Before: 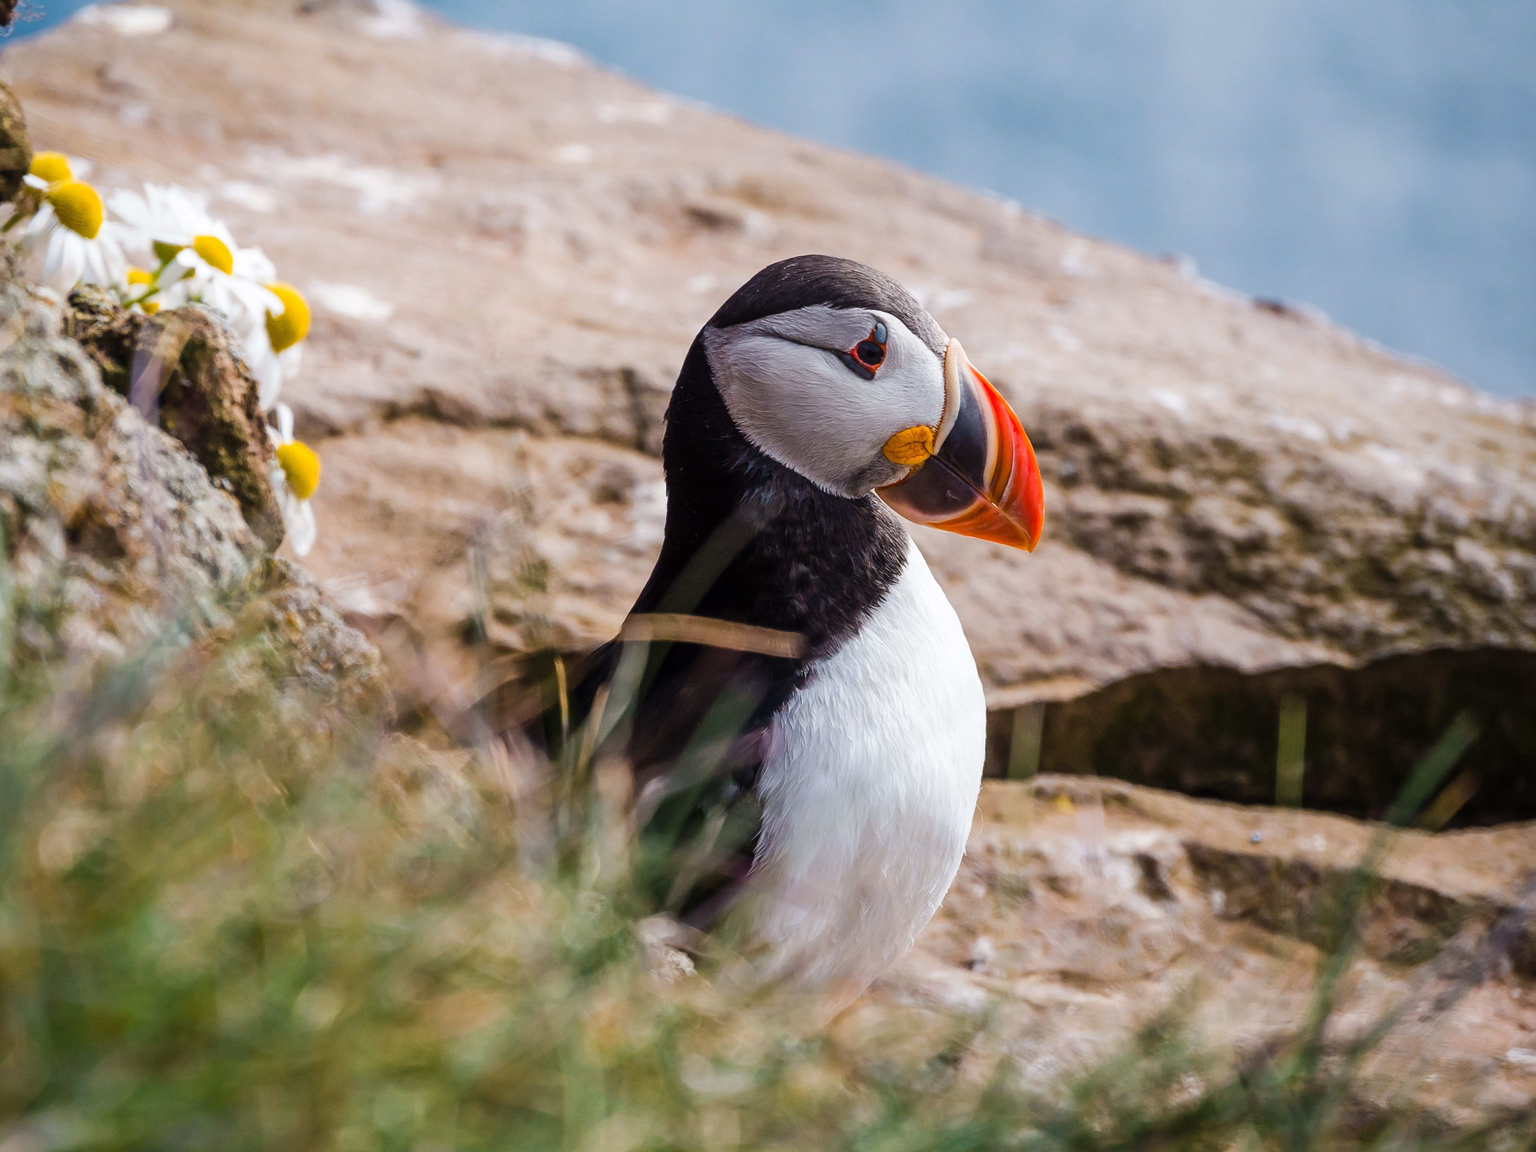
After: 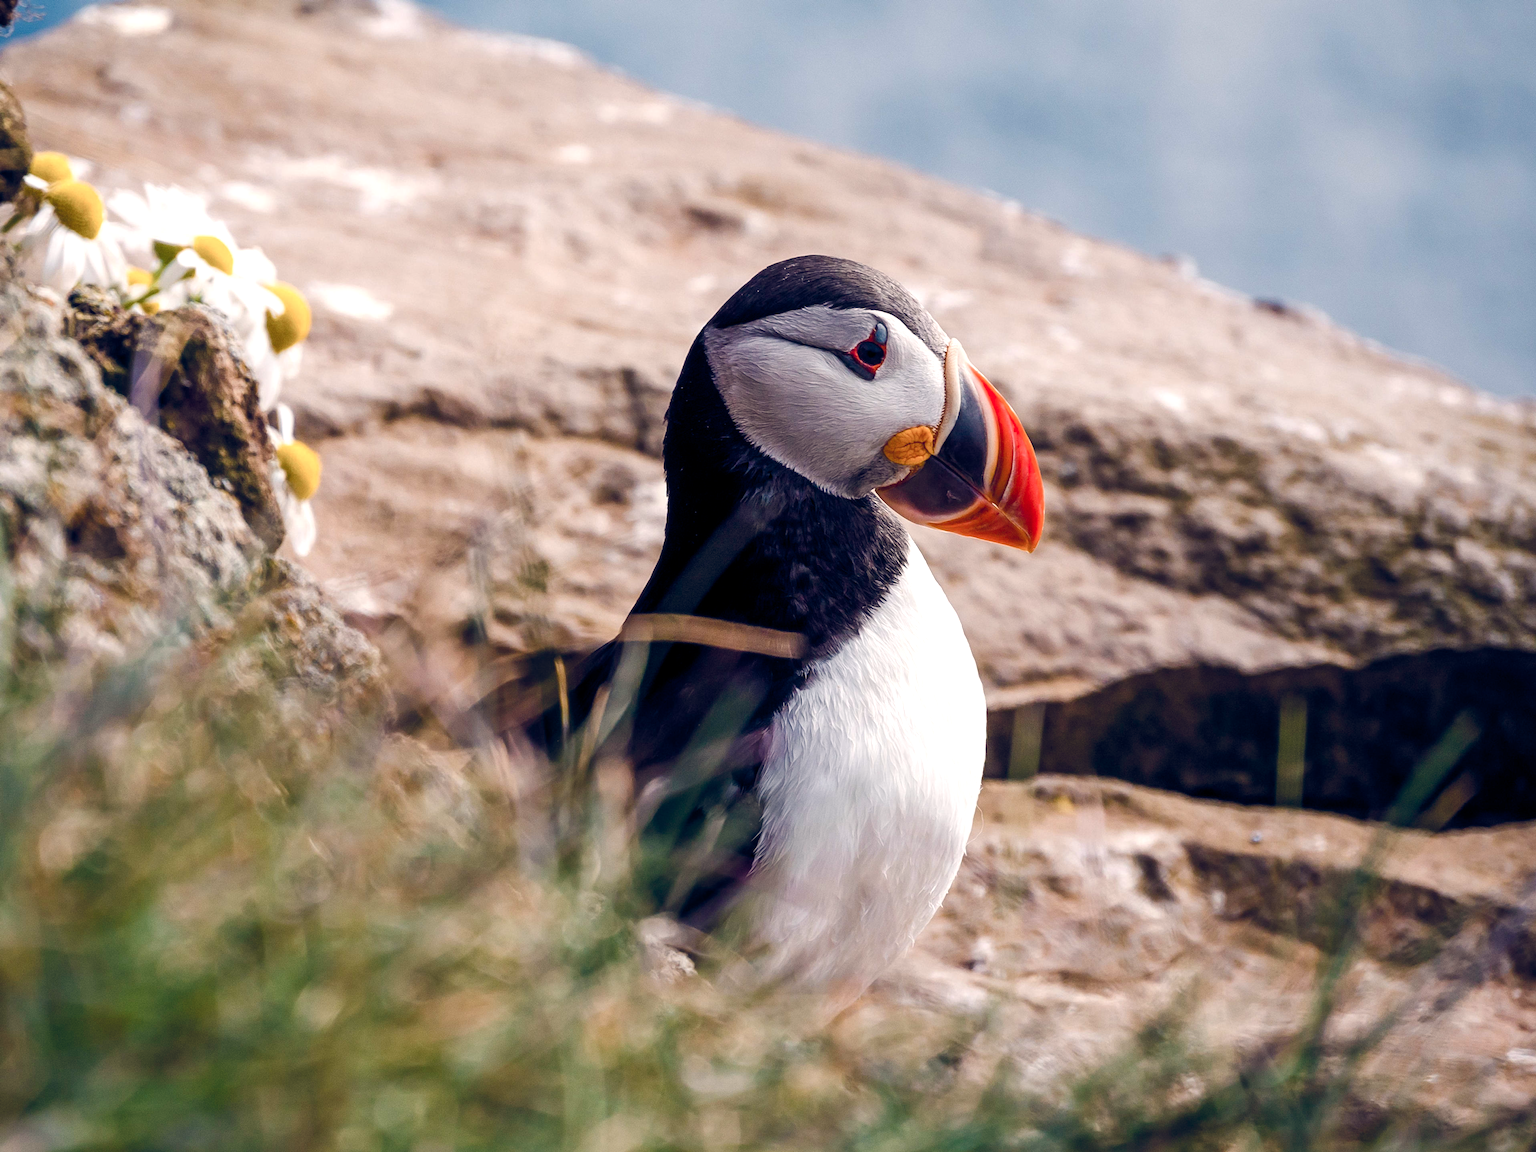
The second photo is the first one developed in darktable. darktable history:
tone equalizer: on, module defaults
color balance rgb: highlights gain › chroma 2.94%, highlights gain › hue 60.57°, global offset › chroma 0.25%, global offset › hue 256.52°, perceptual saturation grading › global saturation 20%, perceptual saturation grading › highlights -50%, perceptual saturation grading › shadows 30%, contrast 15%
